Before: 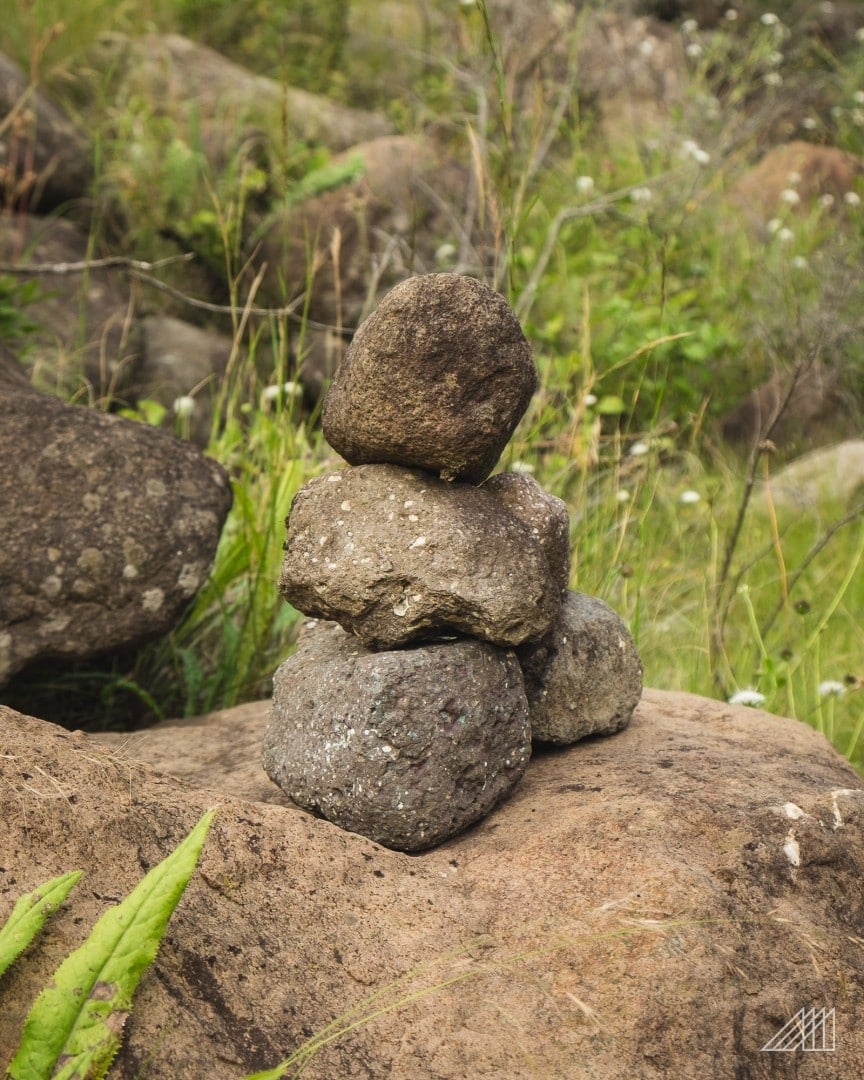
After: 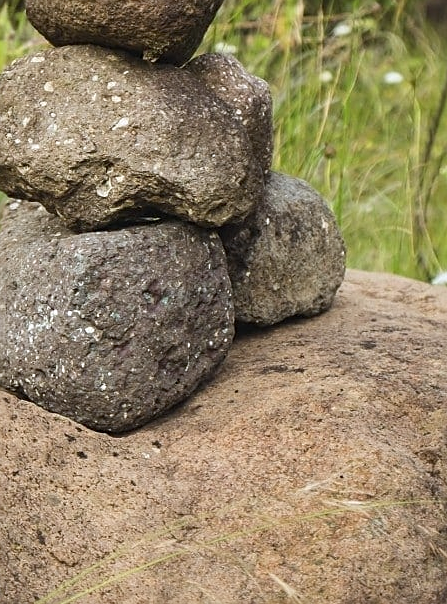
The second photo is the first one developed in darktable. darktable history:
sharpen: on, module defaults
crop: left 34.479%, top 38.822%, right 13.718%, bottom 5.172%
white balance: red 0.967, blue 1.049
